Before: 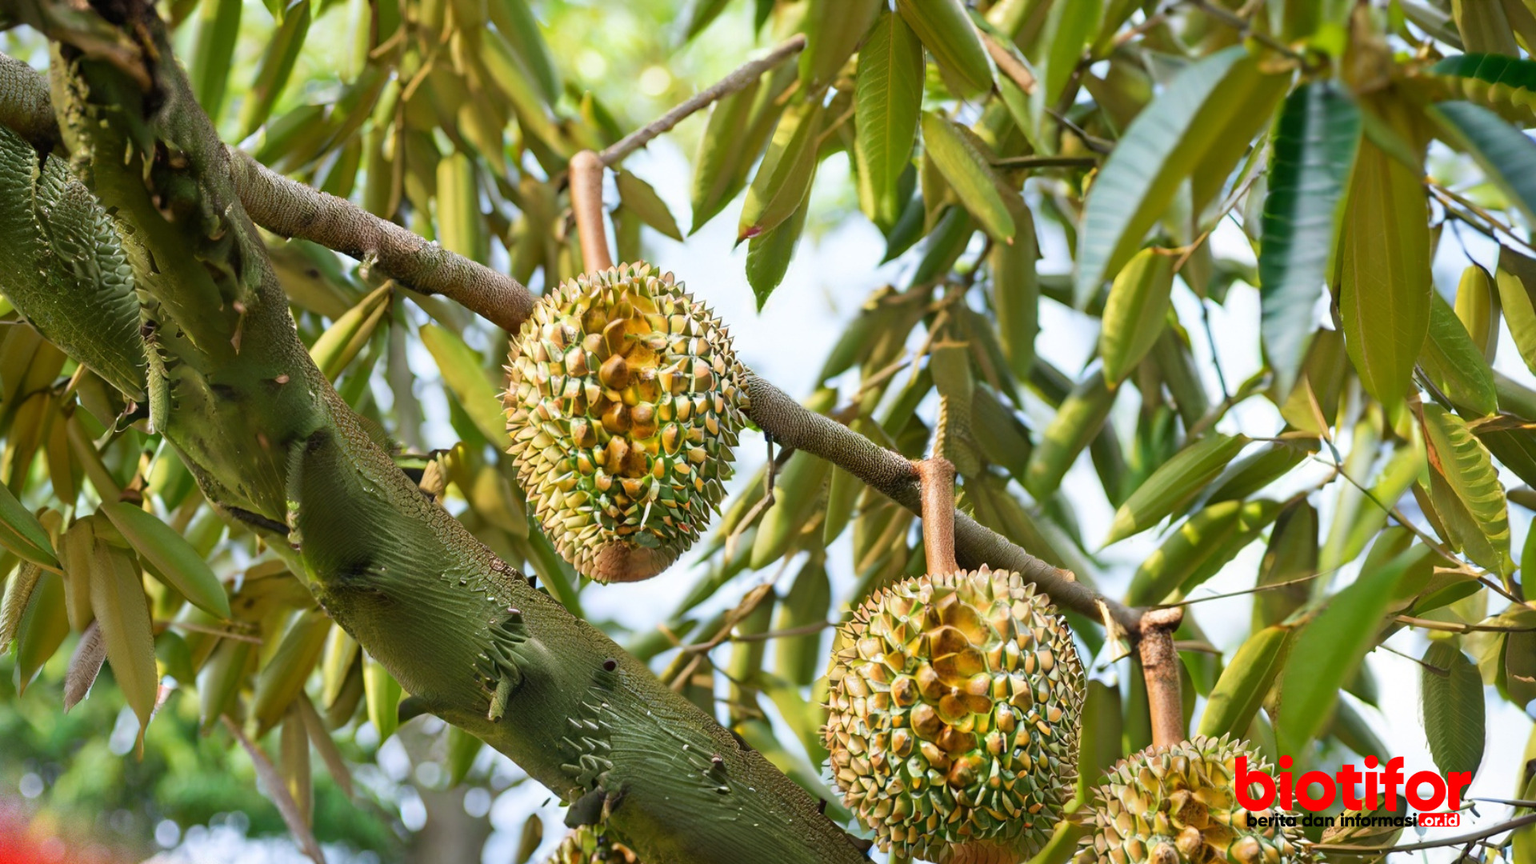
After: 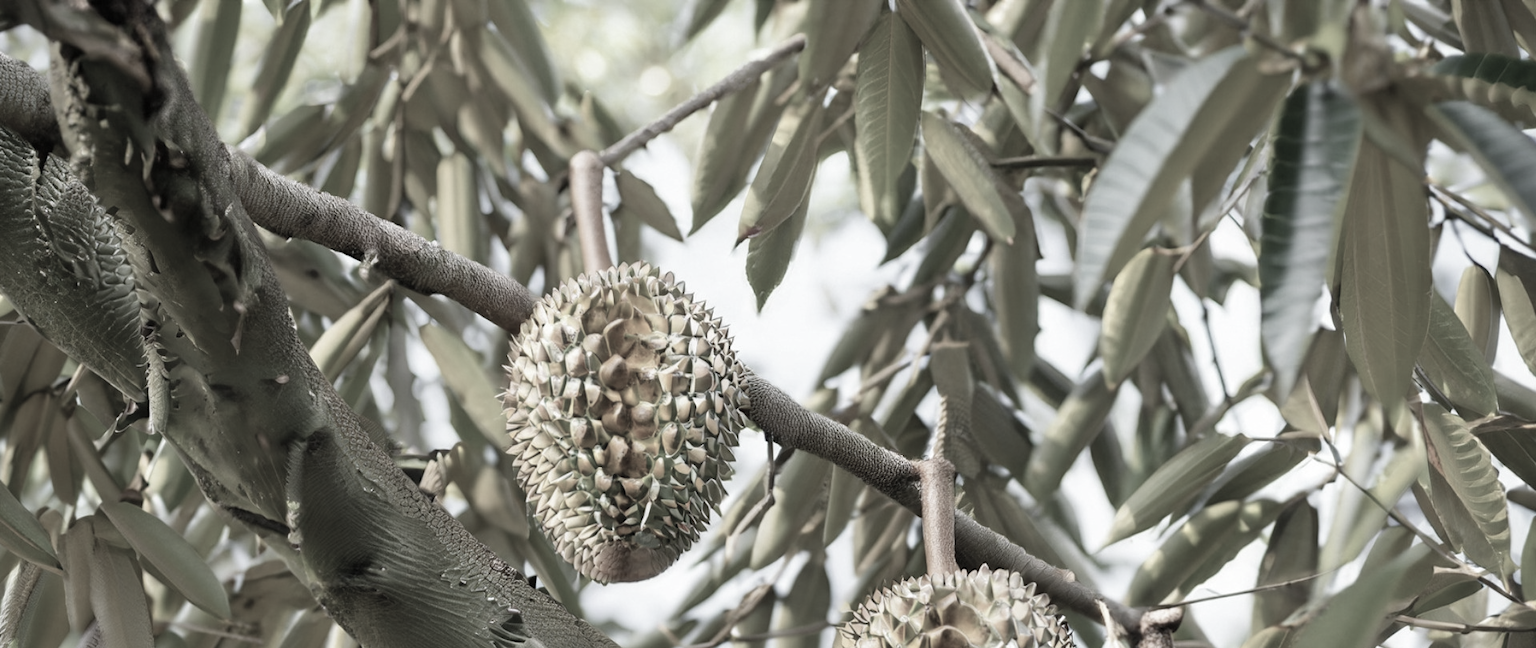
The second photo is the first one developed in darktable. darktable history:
crop: bottom 24.988%
color correction: saturation 0.2
